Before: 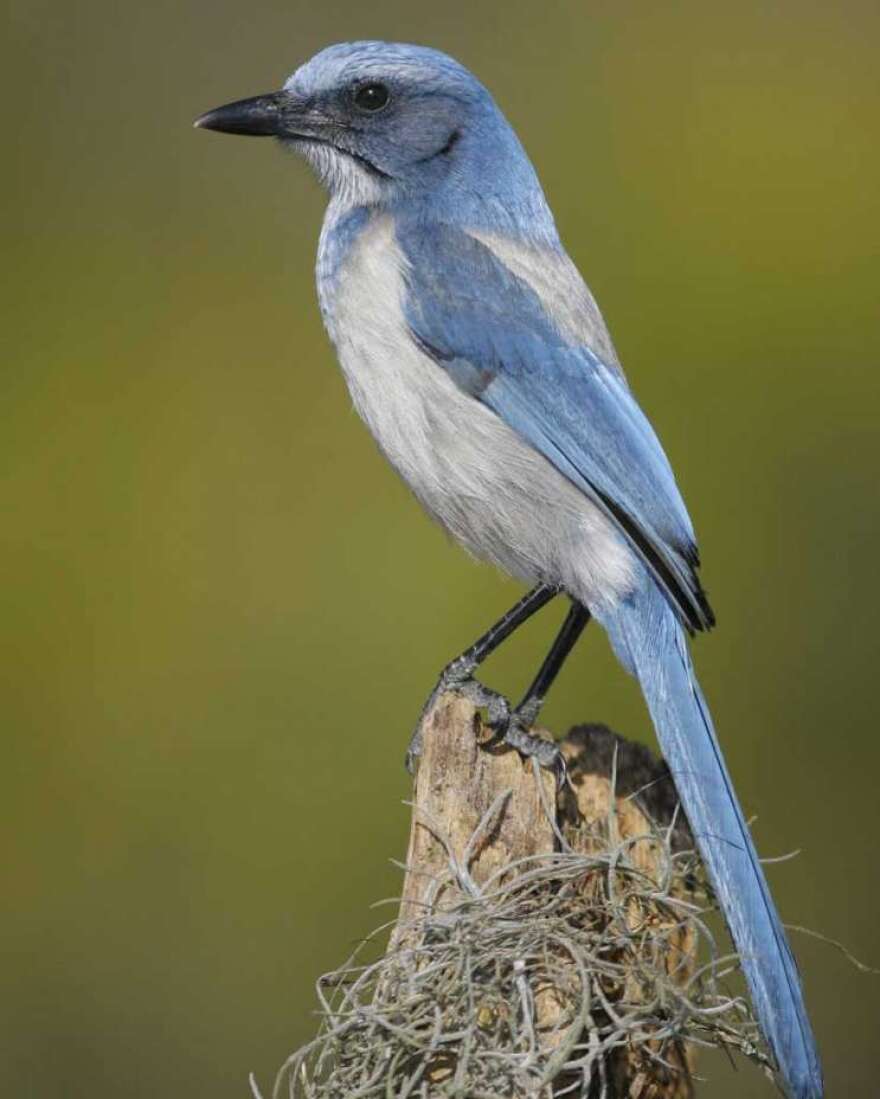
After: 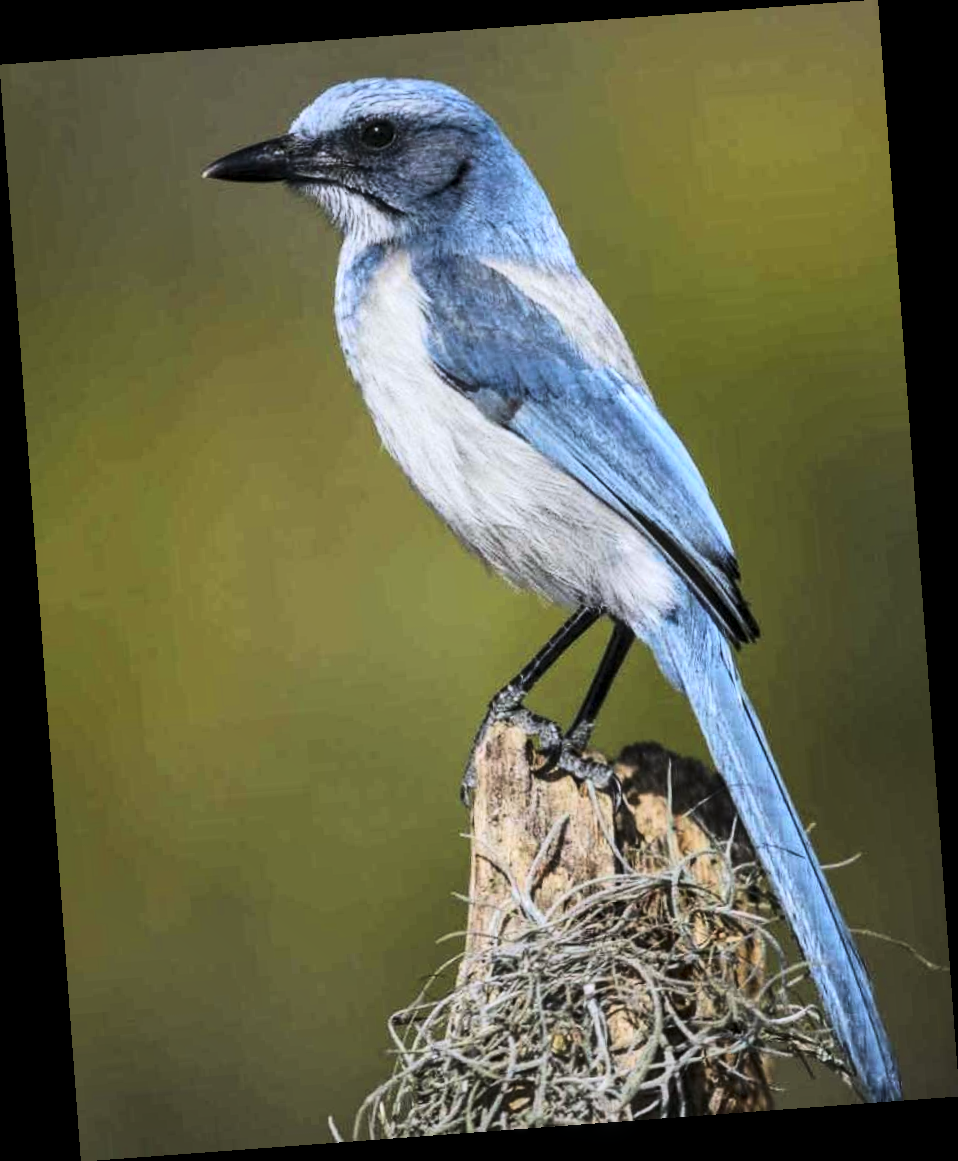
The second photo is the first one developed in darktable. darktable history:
color correction: highlights a* -0.137, highlights b* -5.91, shadows a* -0.137, shadows b* -0.137
tone curve: curves: ch0 [(0, 0) (0.288, 0.201) (0.683, 0.793) (1, 1)], color space Lab, linked channels, preserve colors none
local contrast: on, module defaults
rotate and perspective: rotation -4.25°, automatic cropping off
